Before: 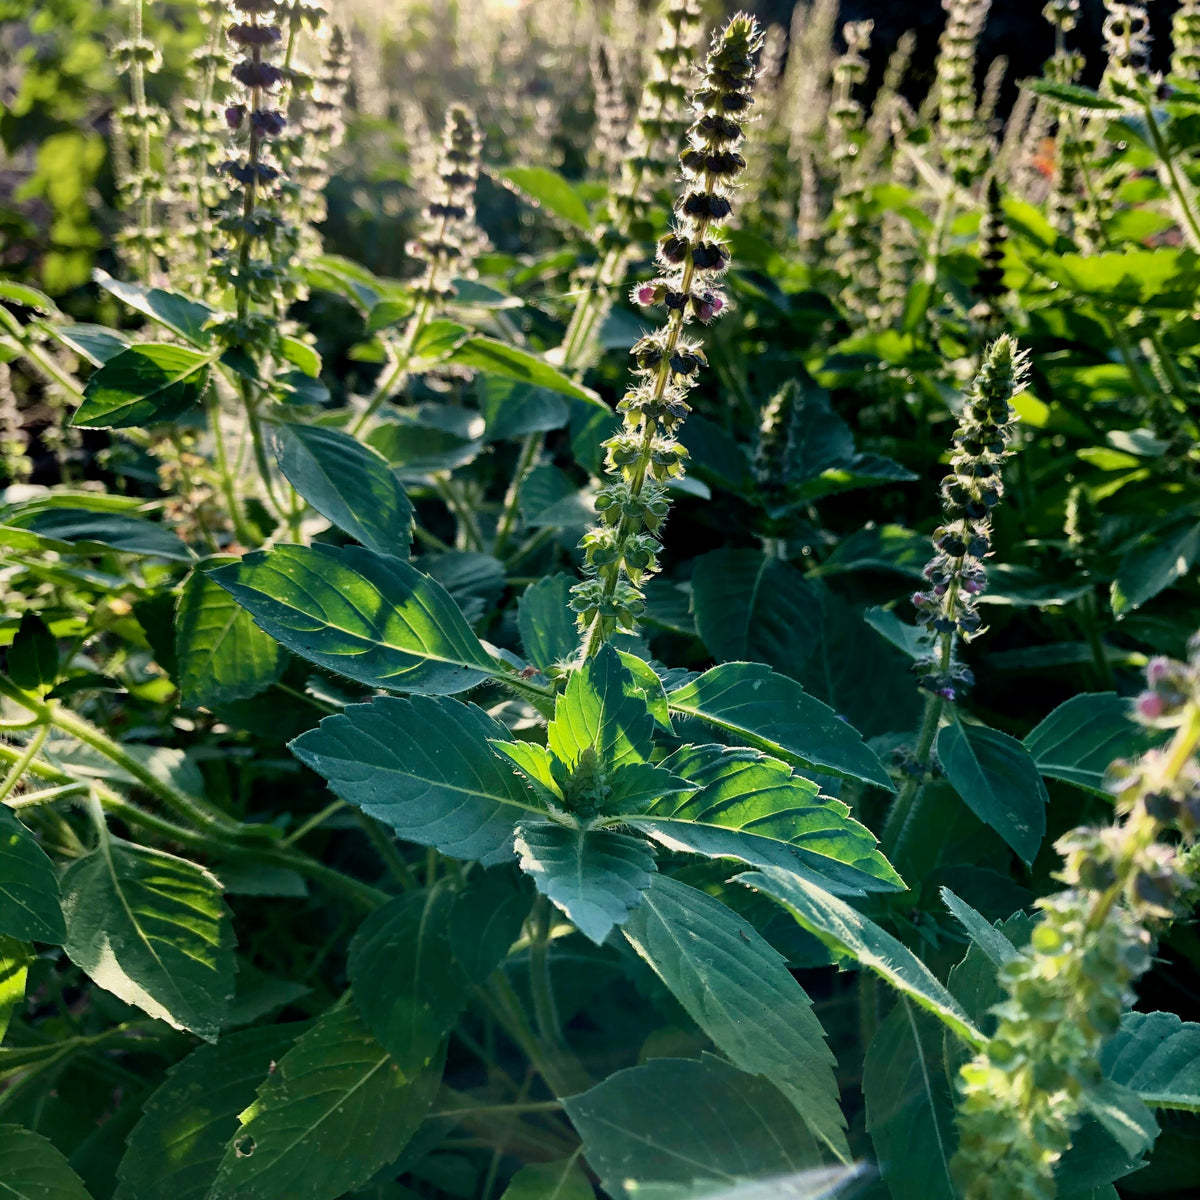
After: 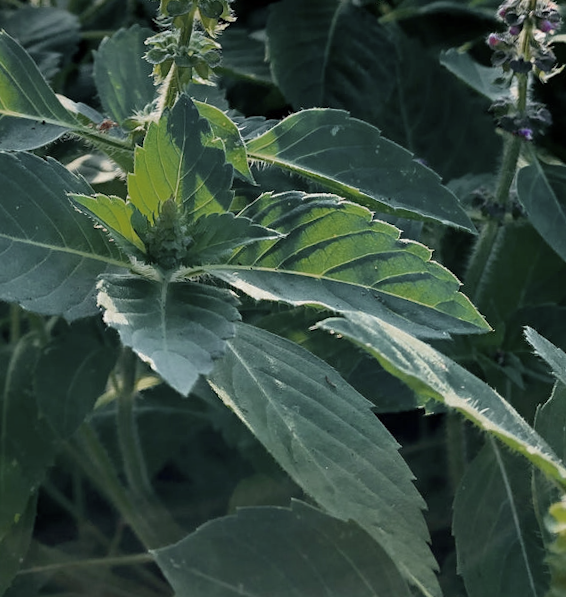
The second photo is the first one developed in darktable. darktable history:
crop: left 35.976%, top 45.819%, right 18.162%, bottom 5.807%
rotate and perspective: rotation -1.77°, lens shift (horizontal) 0.004, automatic cropping off
color zones: curves: ch0 [(0, 0.48) (0.209, 0.398) (0.305, 0.332) (0.429, 0.493) (0.571, 0.5) (0.714, 0.5) (0.857, 0.5) (1, 0.48)]; ch1 [(0, 0.736) (0.143, 0.625) (0.225, 0.371) (0.429, 0.256) (0.571, 0.241) (0.714, 0.213) (0.857, 0.48) (1, 0.736)]; ch2 [(0, 0.448) (0.143, 0.498) (0.286, 0.5) (0.429, 0.5) (0.571, 0.5) (0.714, 0.5) (0.857, 0.5) (1, 0.448)]
